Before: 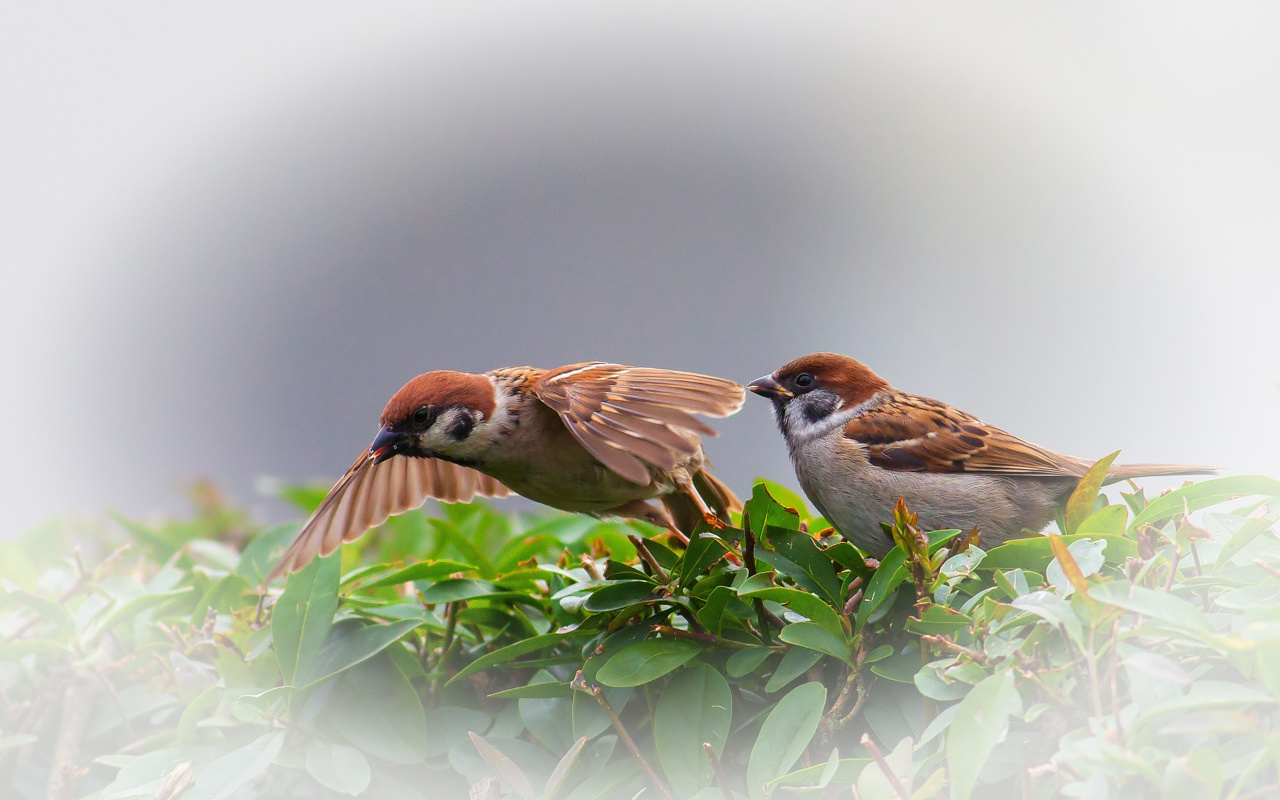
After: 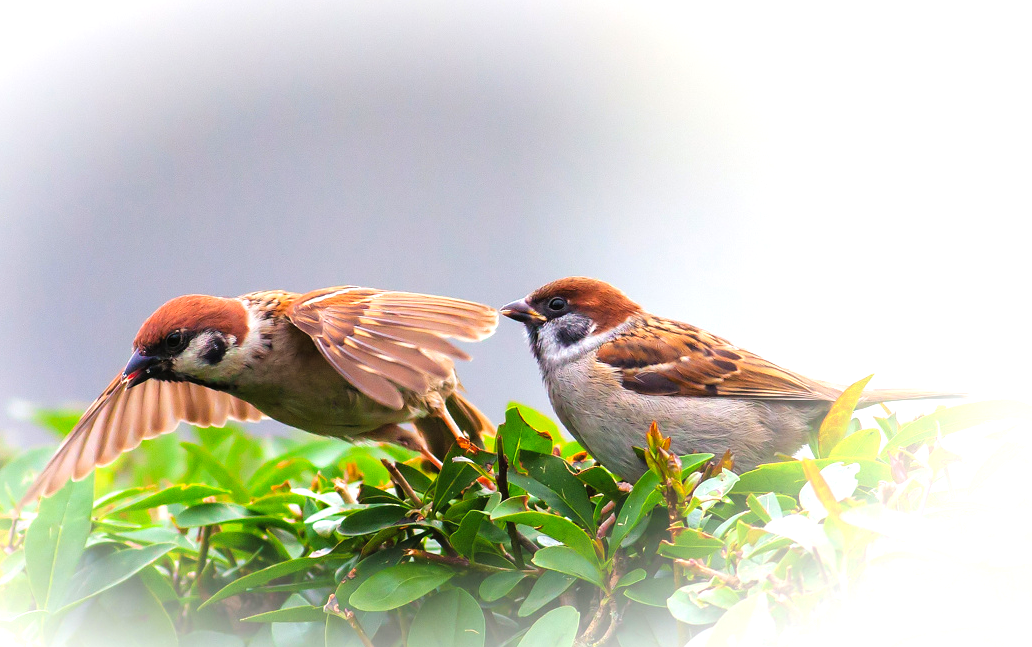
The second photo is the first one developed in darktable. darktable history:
tone curve: curves: ch0 [(0, 0) (0.266, 0.247) (0.741, 0.751) (1, 1)], preserve colors none
tone equalizer: -8 EV -0.716 EV, -7 EV -0.684 EV, -6 EV -0.58 EV, -5 EV -0.411 EV, -3 EV 0.382 EV, -2 EV 0.6 EV, -1 EV 0.678 EV, +0 EV 0.747 EV
crop: left 19.343%, top 9.514%, right 0%, bottom 9.563%
contrast brightness saturation: contrast 0.032, brightness 0.063, saturation 0.126
